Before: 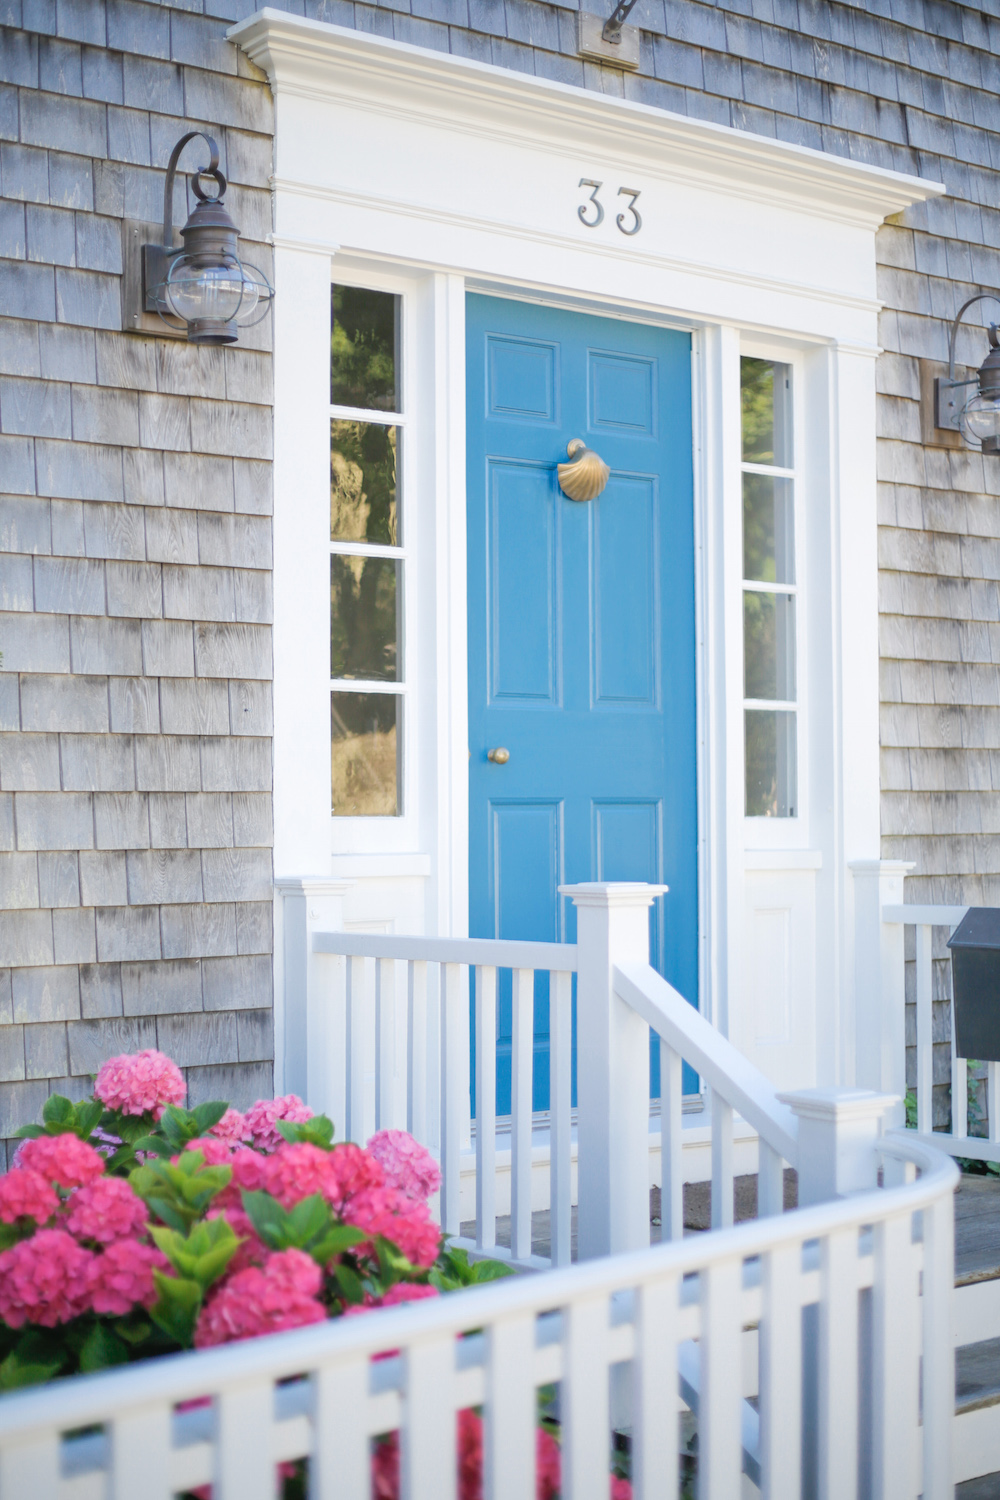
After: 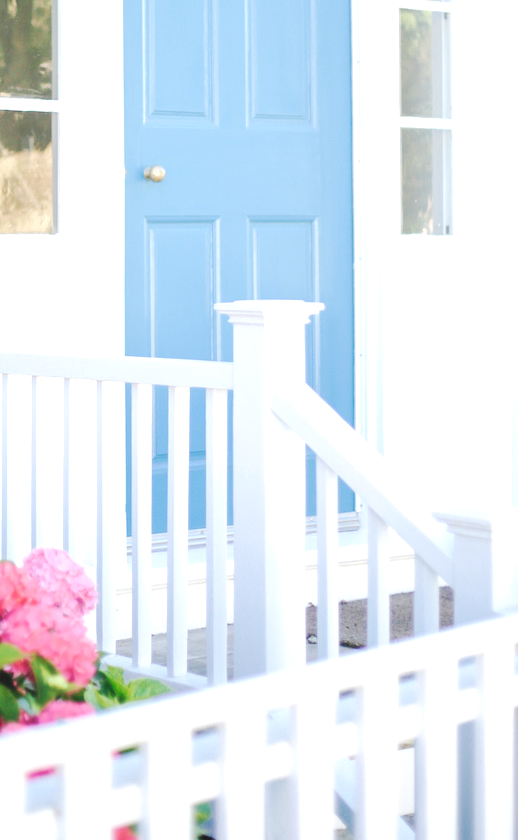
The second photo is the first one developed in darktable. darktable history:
contrast brightness saturation: saturation -0.17
exposure: exposure 0.7 EV, compensate highlight preservation false
crop: left 34.479%, top 38.822%, right 13.718%, bottom 5.172%
tone curve: curves: ch0 [(0, 0) (0.003, 0.062) (0.011, 0.07) (0.025, 0.083) (0.044, 0.094) (0.069, 0.105) (0.1, 0.117) (0.136, 0.136) (0.177, 0.164) (0.224, 0.201) (0.277, 0.256) (0.335, 0.335) (0.399, 0.424) (0.468, 0.529) (0.543, 0.641) (0.623, 0.725) (0.709, 0.787) (0.801, 0.849) (0.898, 0.917) (1, 1)], preserve colors none
velvia: strength 15%
